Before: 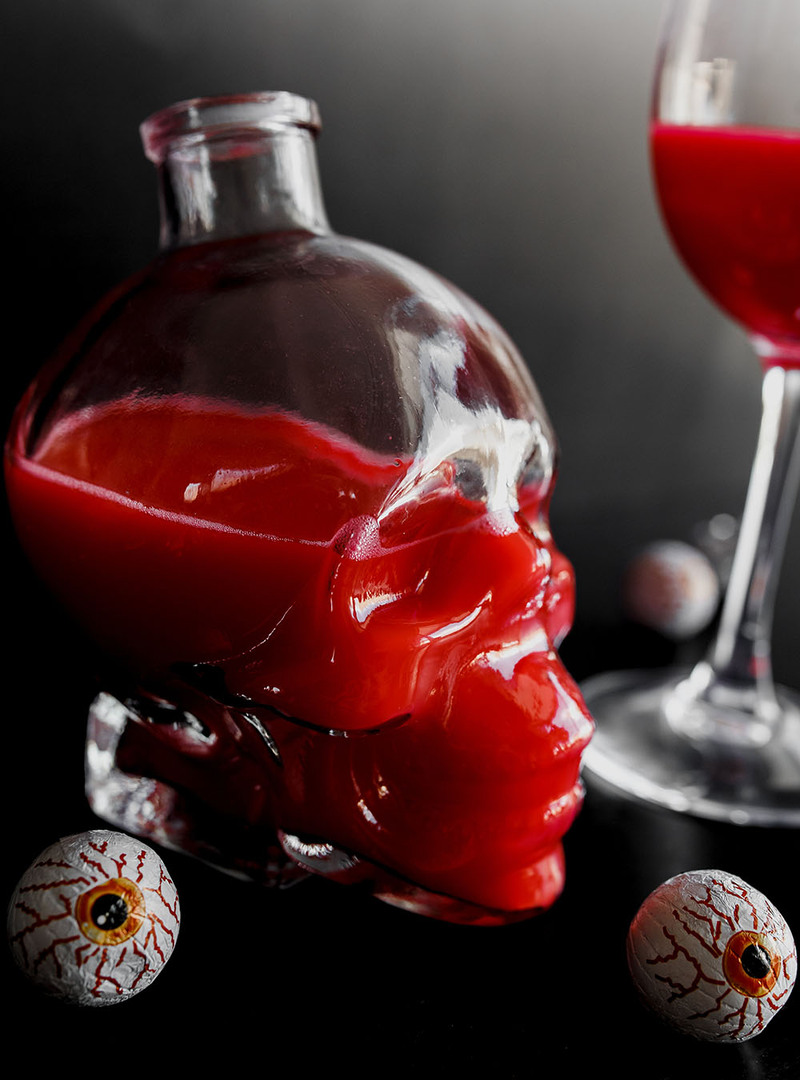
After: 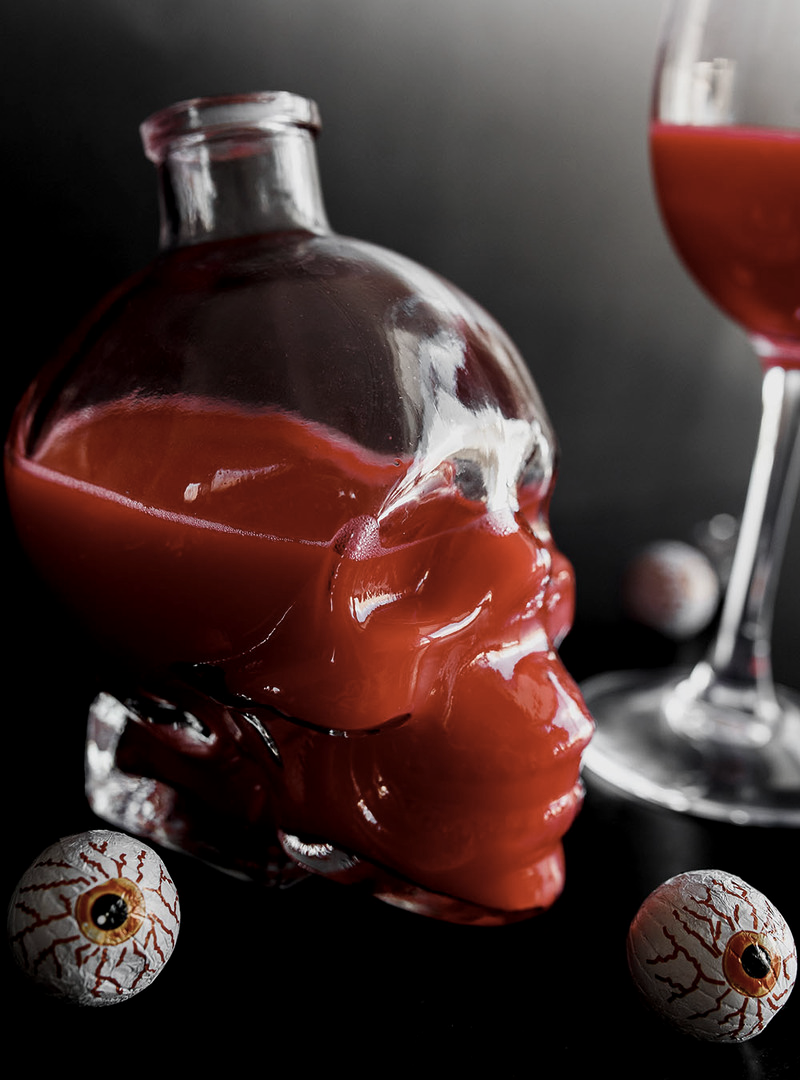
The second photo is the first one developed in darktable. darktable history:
exposure: black level correction 0.001, compensate highlight preservation false
contrast brightness saturation: contrast 0.1, saturation -0.3
